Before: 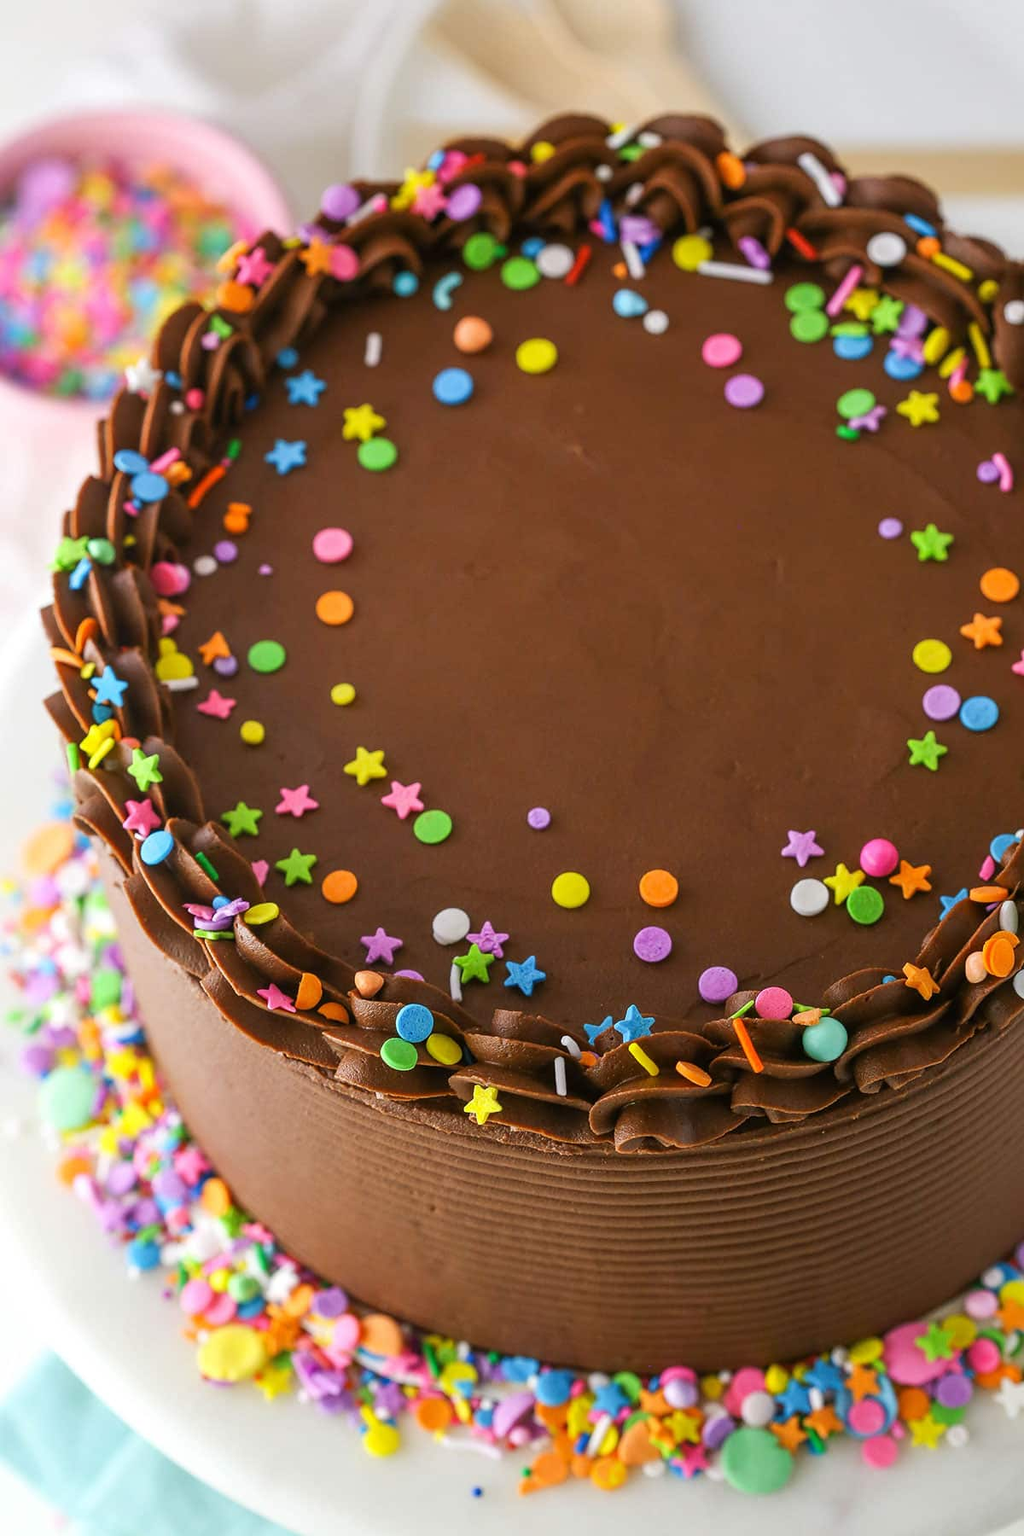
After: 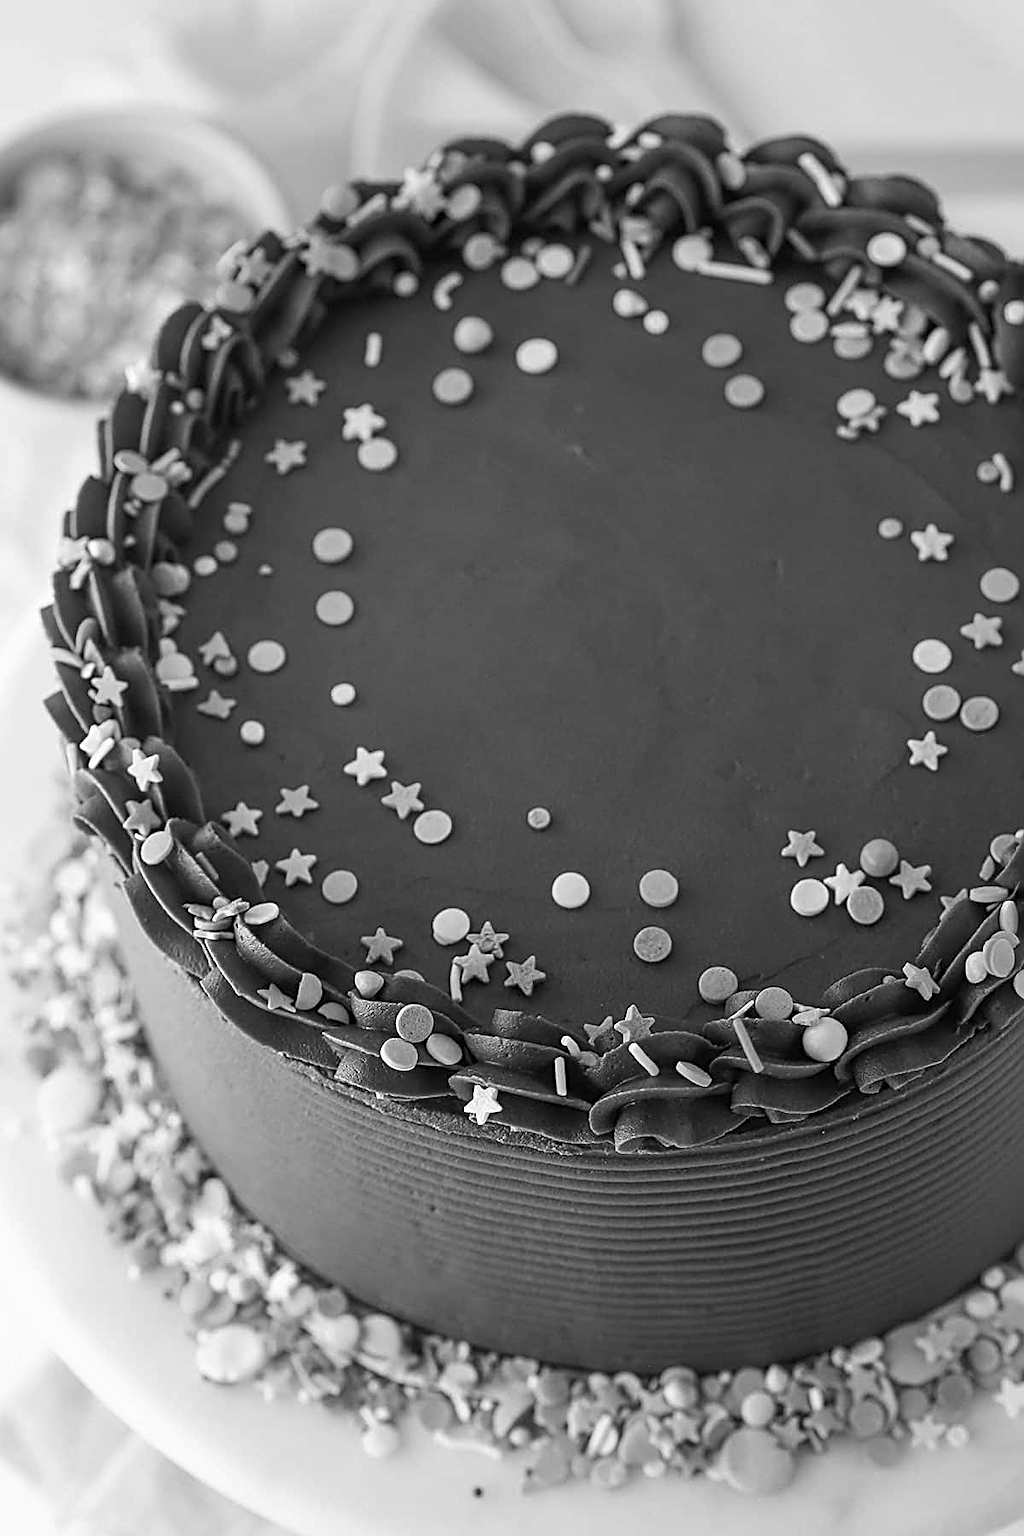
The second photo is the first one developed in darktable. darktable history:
monochrome: a -6.99, b 35.61, size 1.4
sharpen: radius 2.584, amount 0.688
